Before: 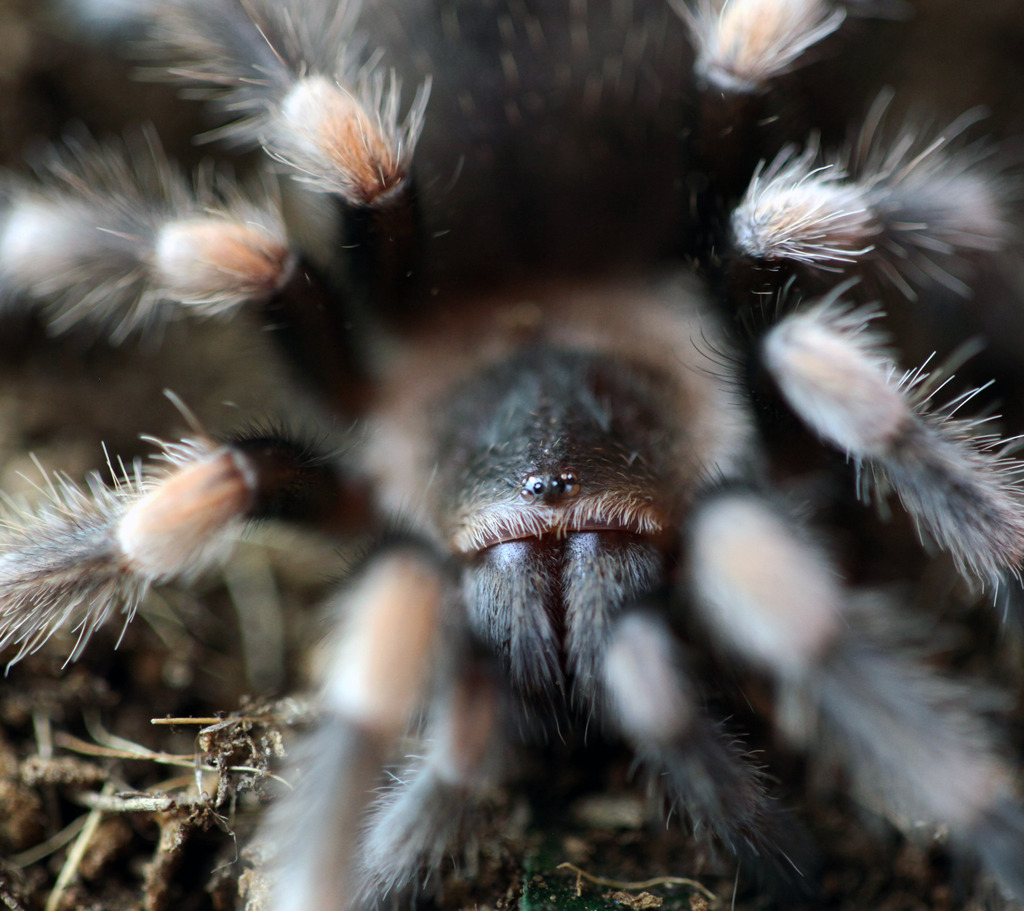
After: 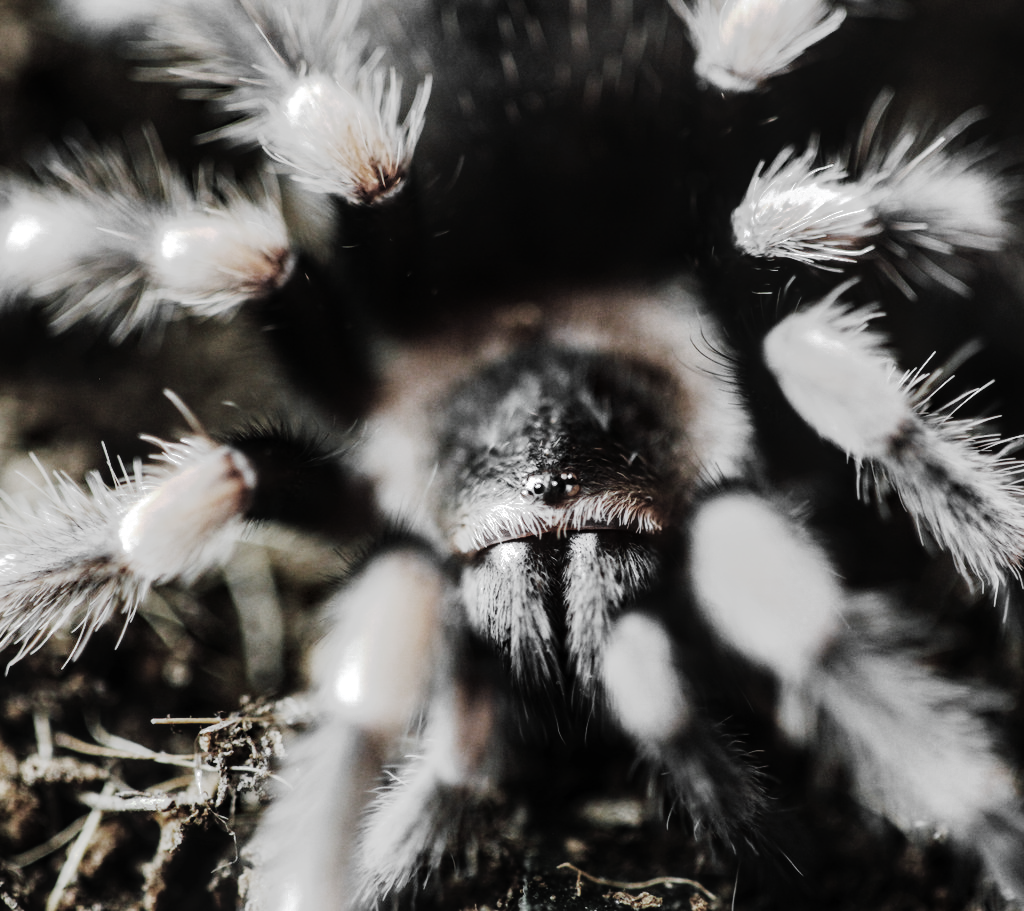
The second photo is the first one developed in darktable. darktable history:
local contrast: on, module defaults
color zones: curves: ch0 [(0, 0.613) (0.01, 0.613) (0.245, 0.448) (0.498, 0.529) (0.642, 0.665) (0.879, 0.777) (0.99, 0.613)]; ch1 [(0, 0.035) (0.121, 0.189) (0.259, 0.197) (0.415, 0.061) (0.589, 0.022) (0.732, 0.022) (0.857, 0.026) (0.991, 0.053)]
tone curve: curves: ch0 [(0, 0) (0.003, 0.001) (0.011, 0.005) (0.025, 0.009) (0.044, 0.014) (0.069, 0.019) (0.1, 0.028) (0.136, 0.039) (0.177, 0.073) (0.224, 0.134) (0.277, 0.218) (0.335, 0.343) (0.399, 0.488) (0.468, 0.608) (0.543, 0.699) (0.623, 0.773) (0.709, 0.819) (0.801, 0.852) (0.898, 0.874) (1, 1)], preserve colors none
